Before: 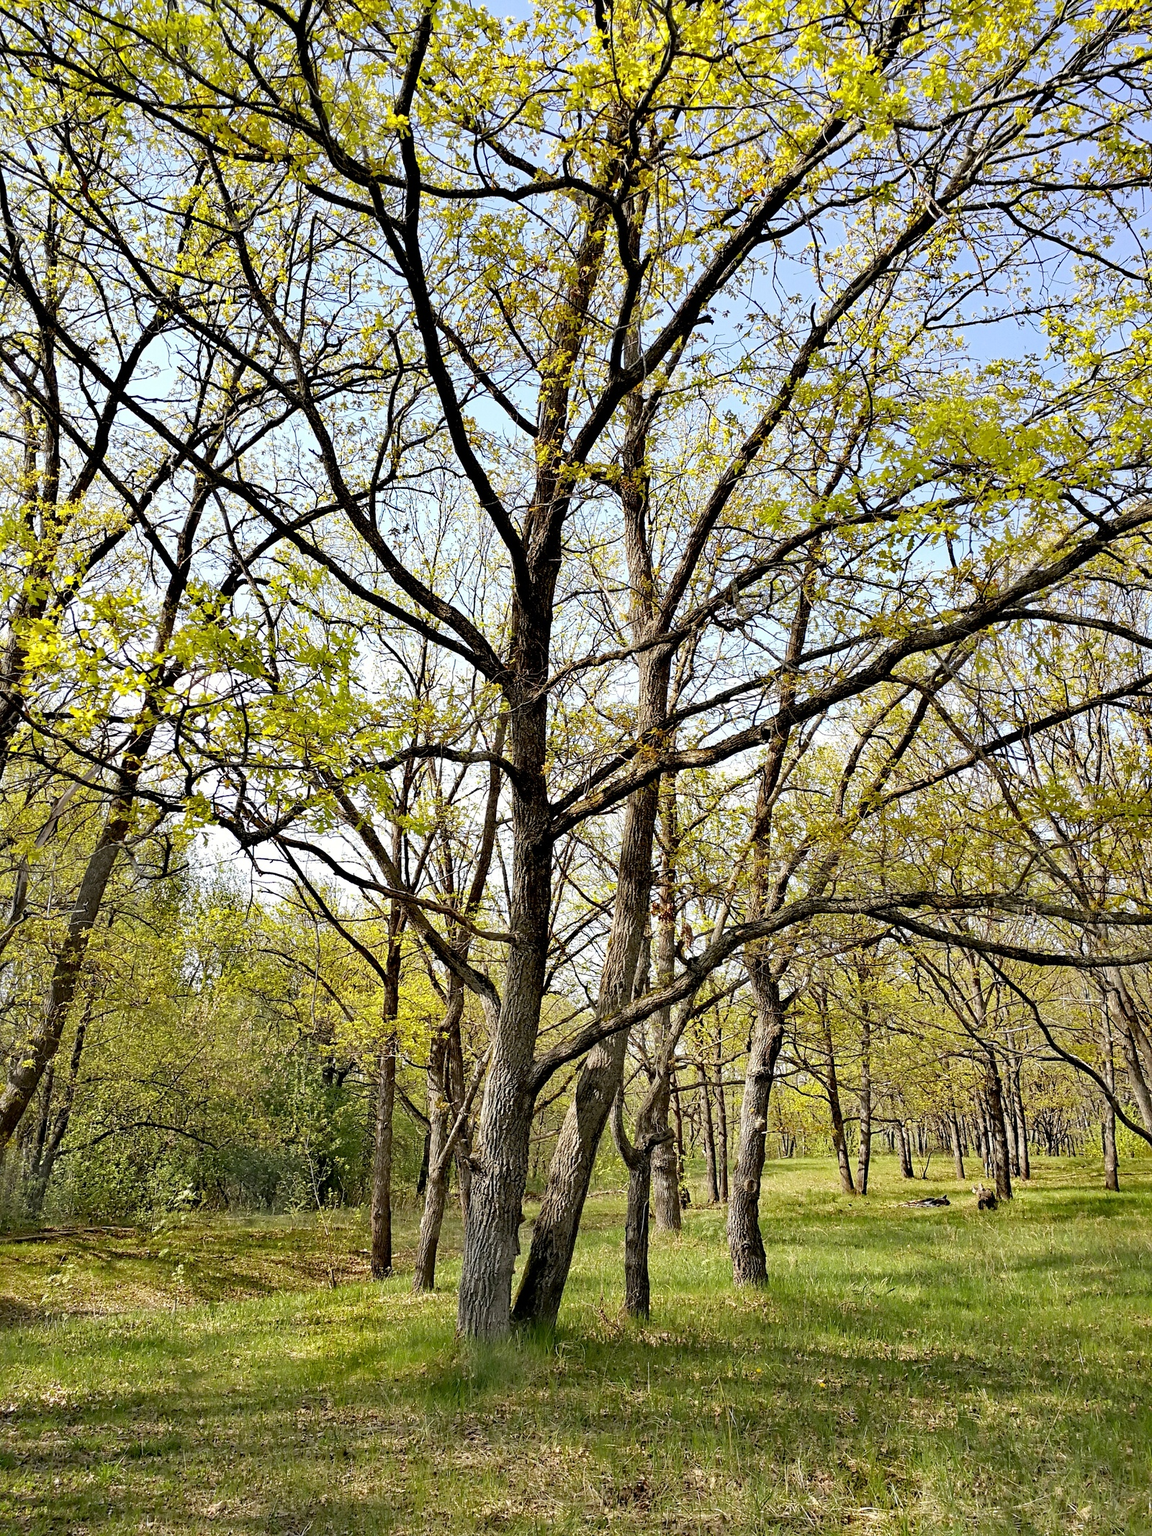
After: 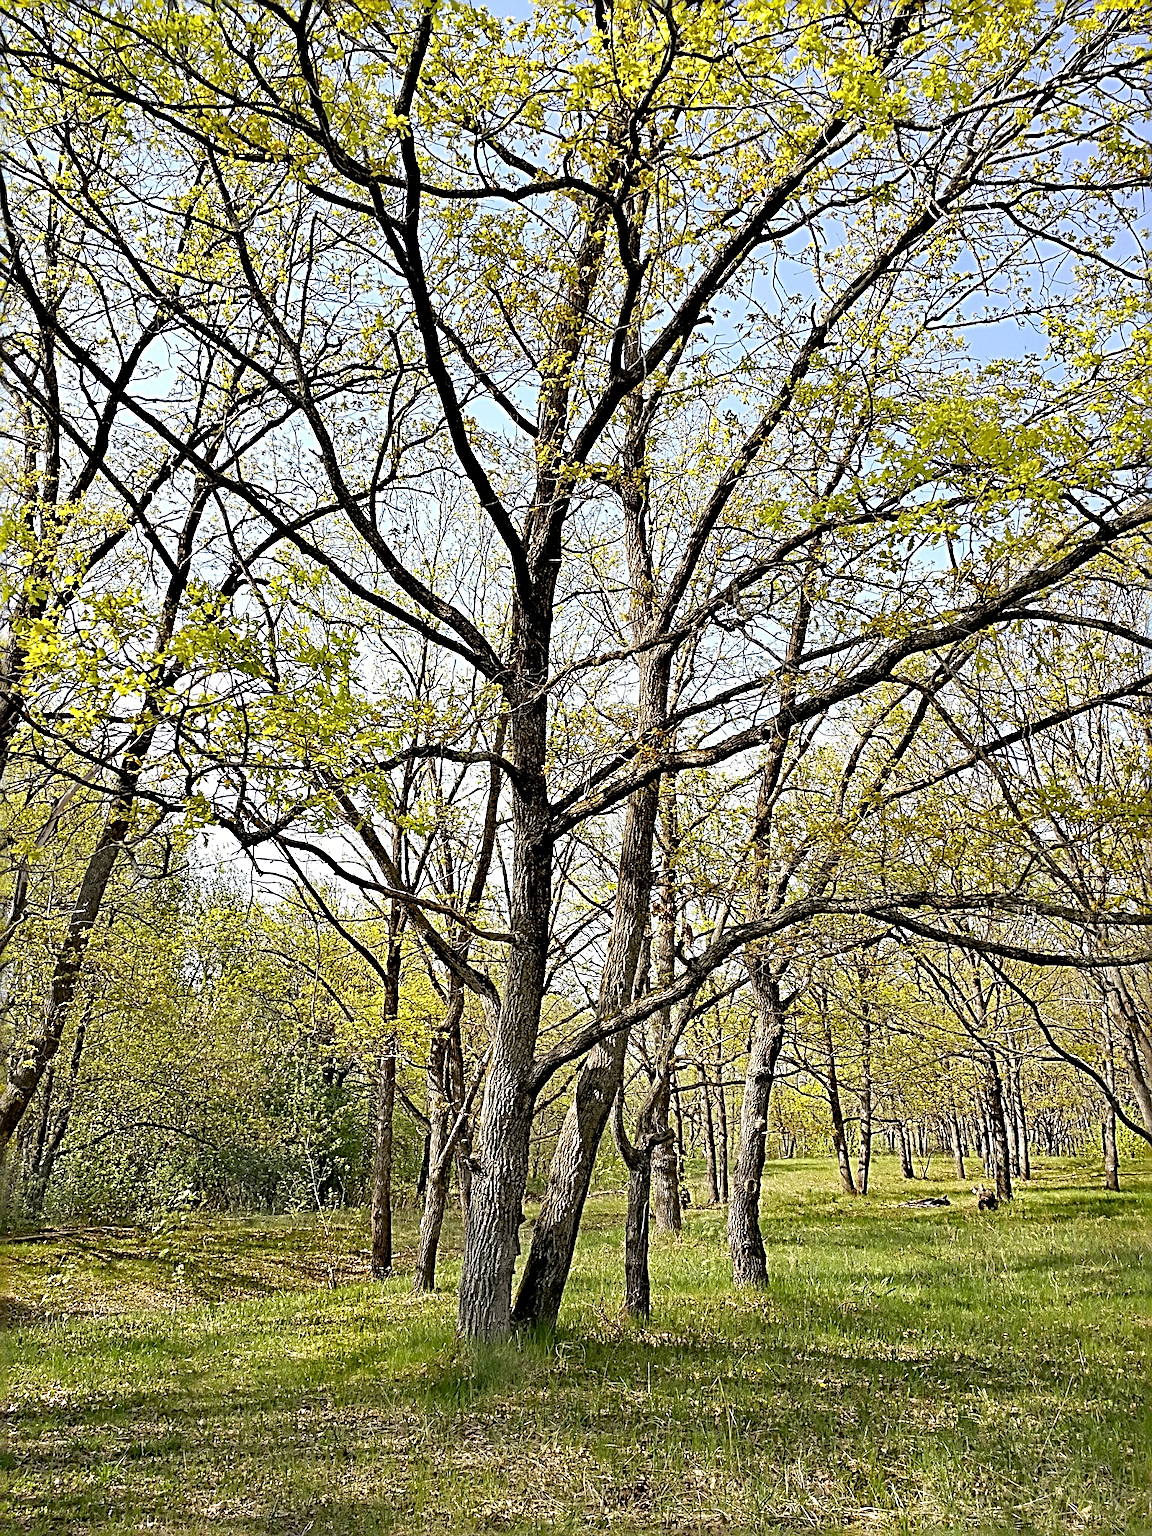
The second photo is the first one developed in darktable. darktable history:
exposure: compensate highlight preservation false
sharpen: radius 3.69, amount 0.928
